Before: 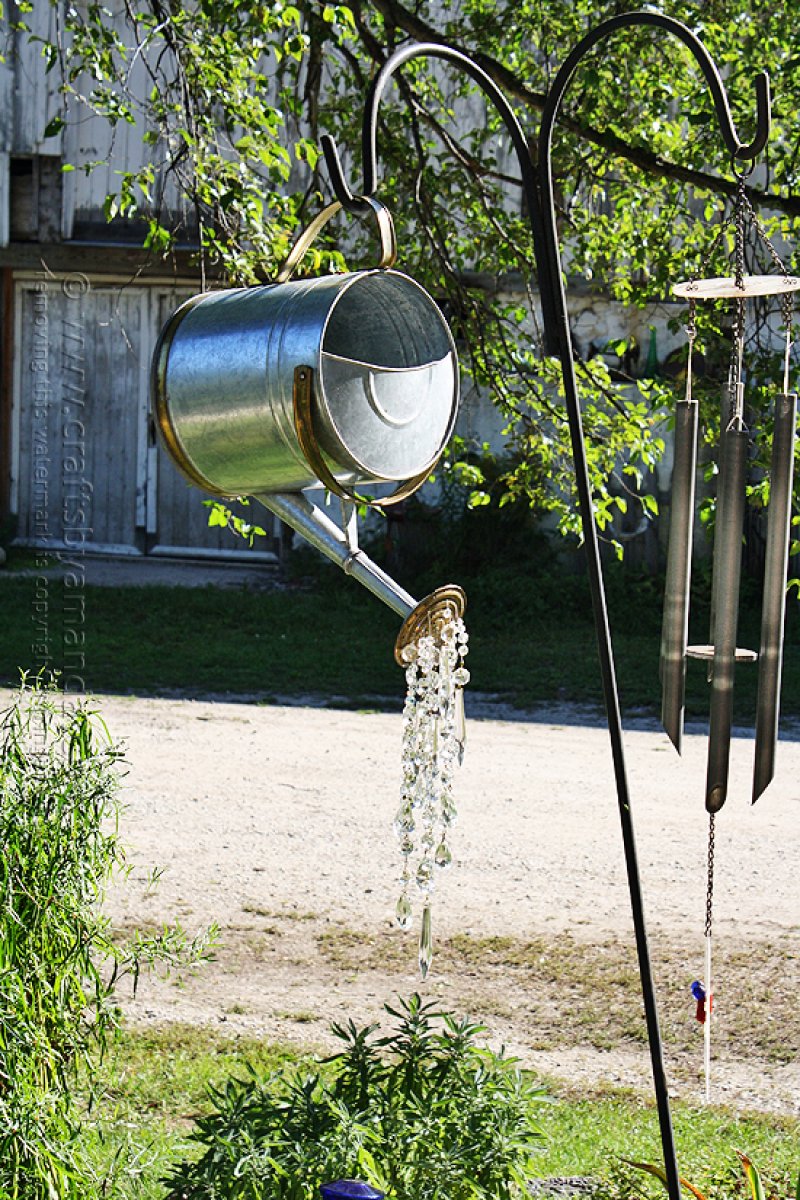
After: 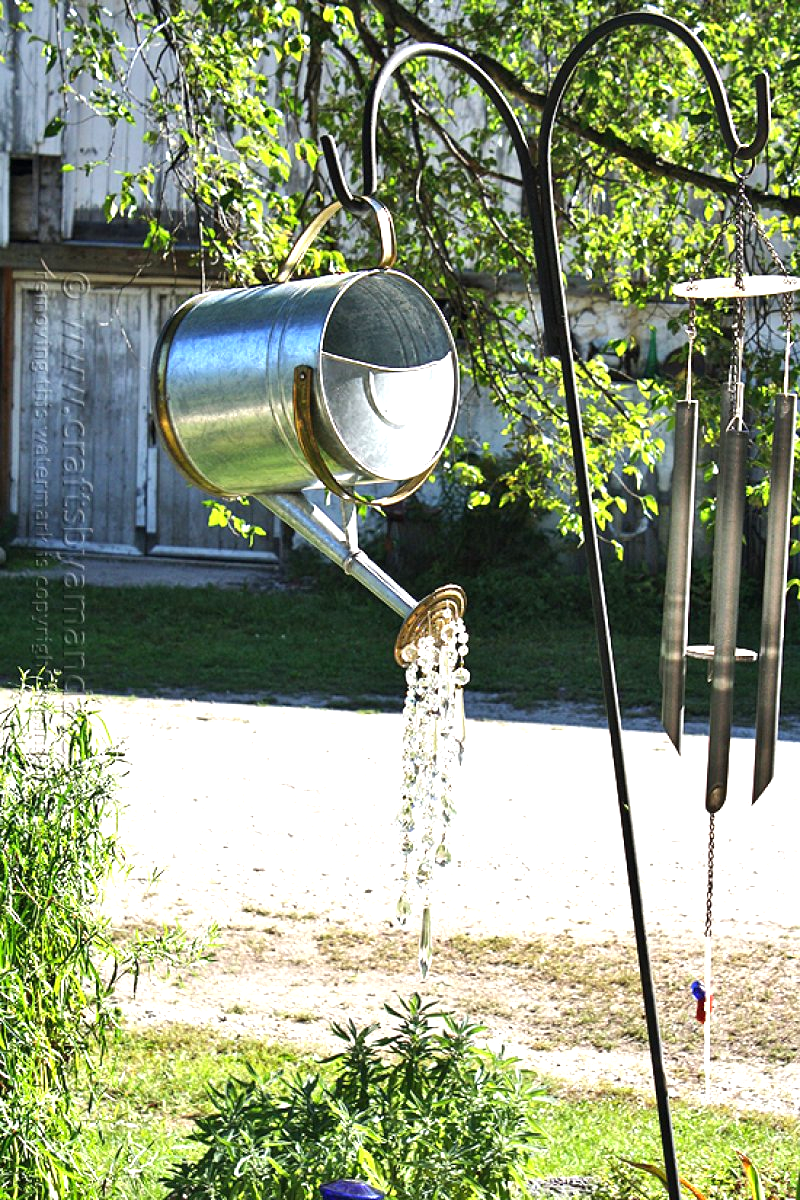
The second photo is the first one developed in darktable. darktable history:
shadows and highlights: shadows 24.9, highlights -23.42
exposure: exposure 0.771 EV, compensate highlight preservation false
